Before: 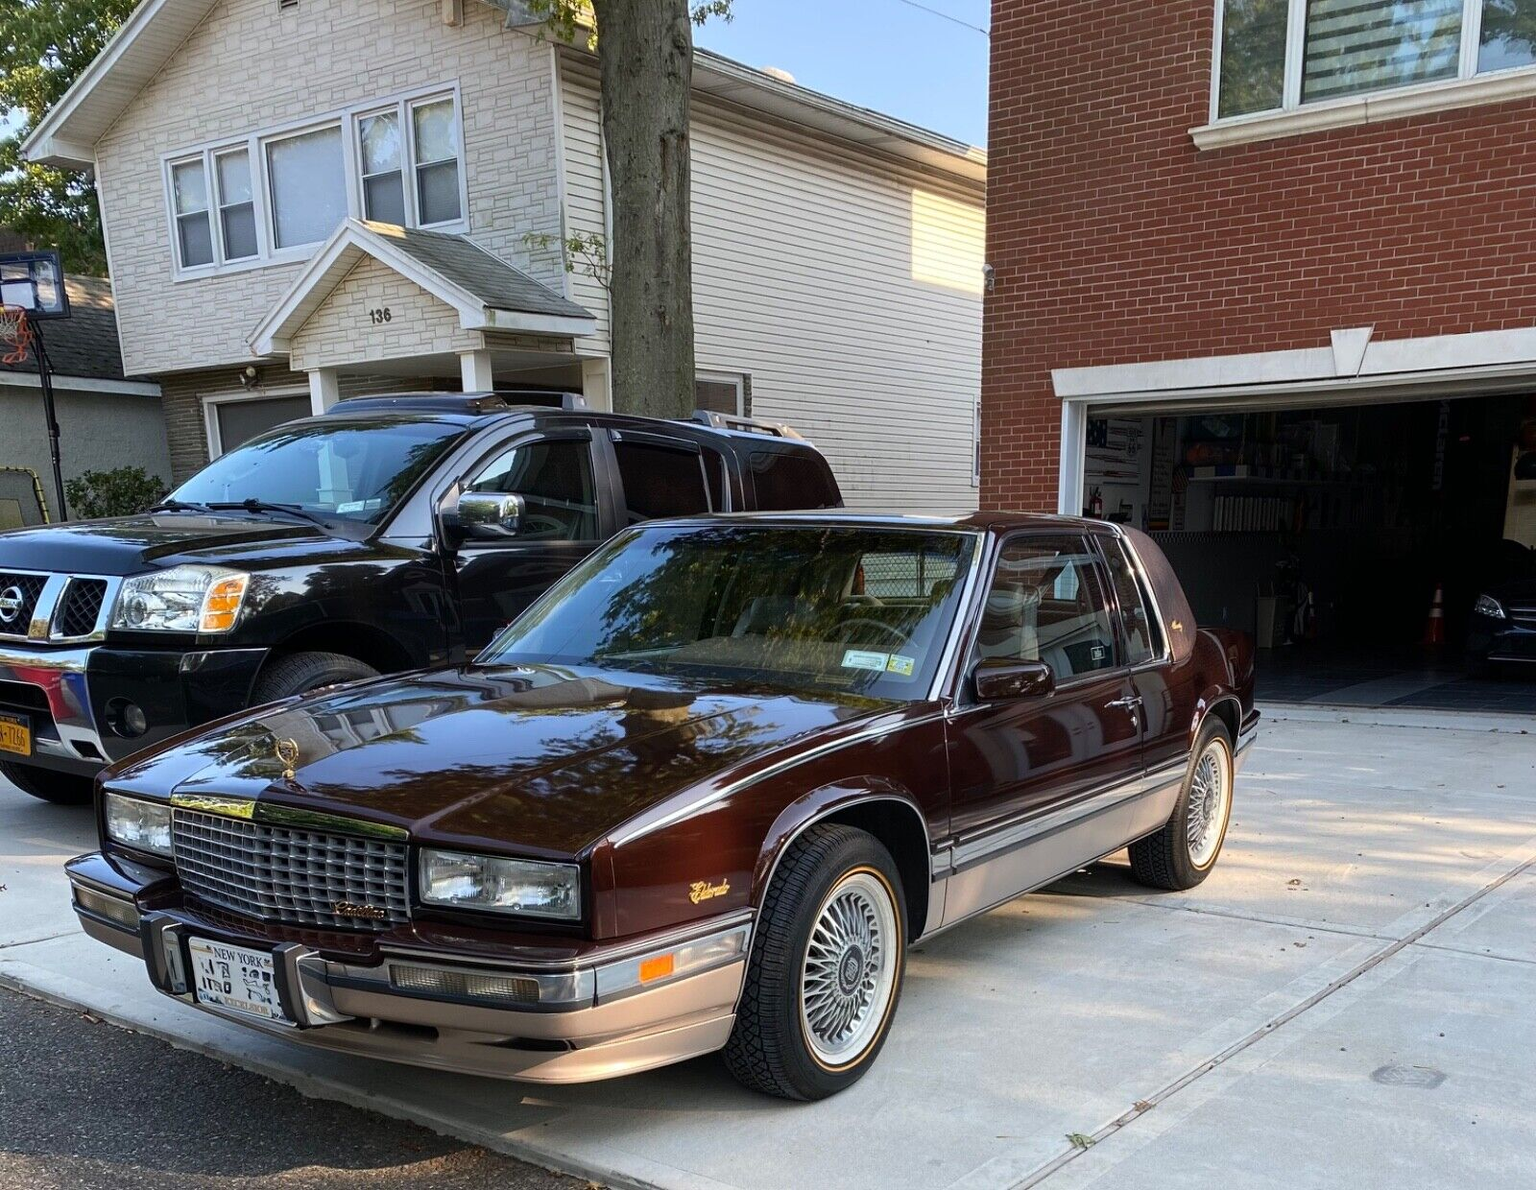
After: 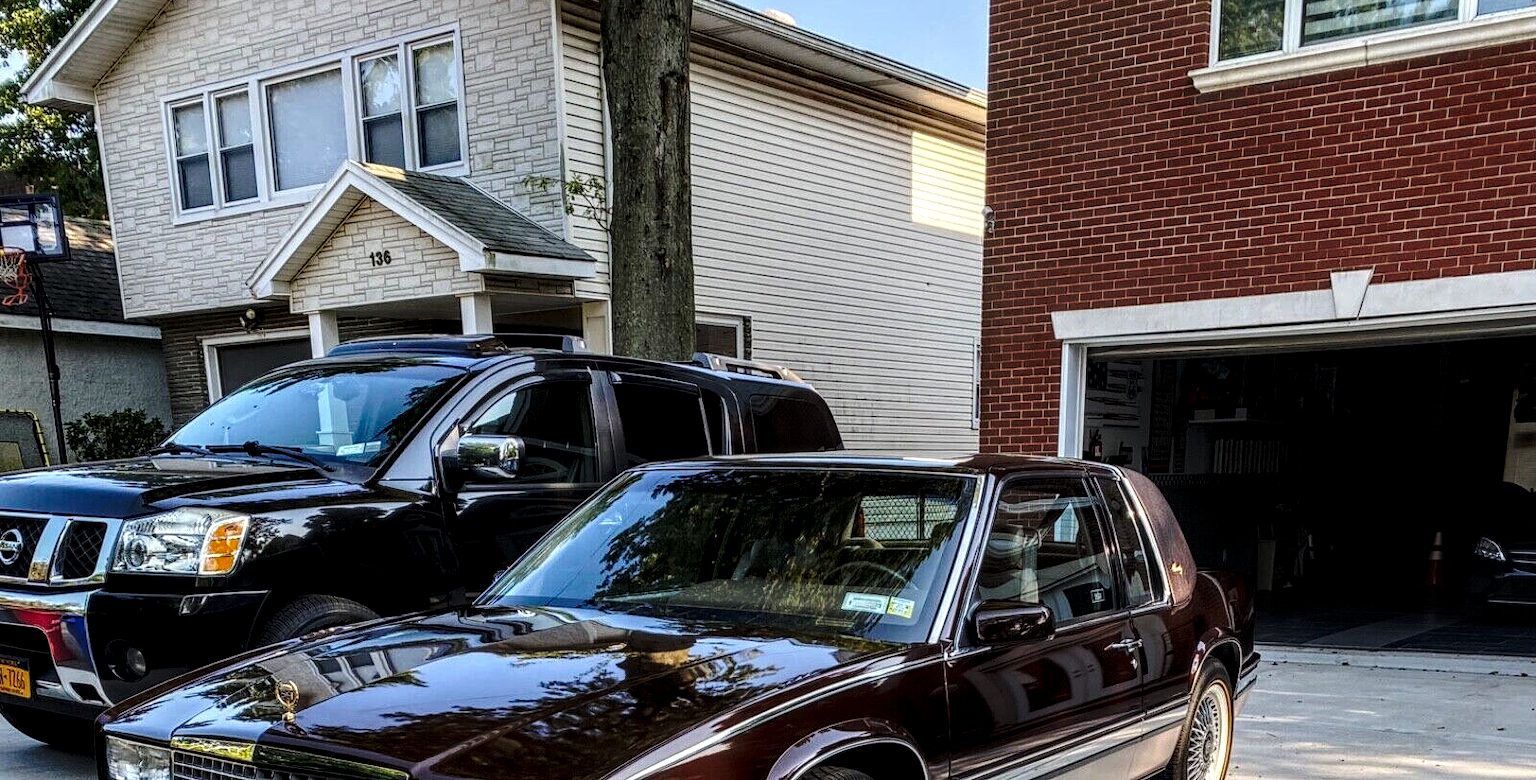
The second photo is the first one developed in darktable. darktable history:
crop and rotate: top 4.938%, bottom 29.497%
local contrast: highlights 1%, shadows 4%, detail 182%
base curve: curves: ch0 [(0, 0) (0.073, 0.04) (0.157, 0.139) (0.492, 0.492) (0.758, 0.758) (1, 1)], preserve colors none
